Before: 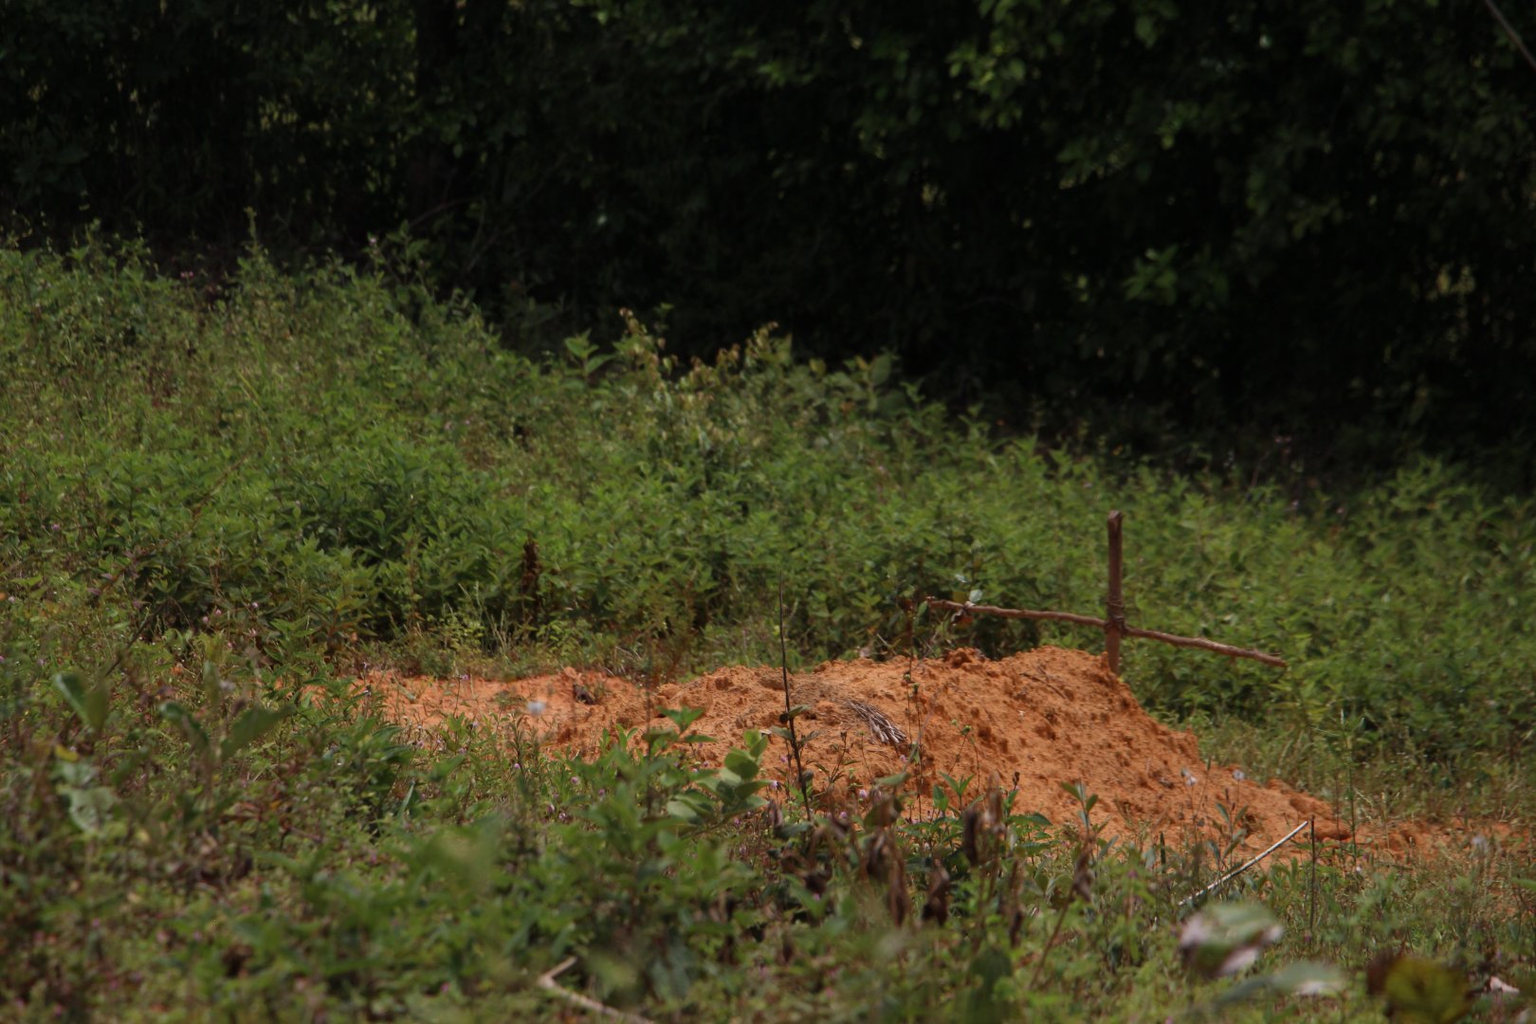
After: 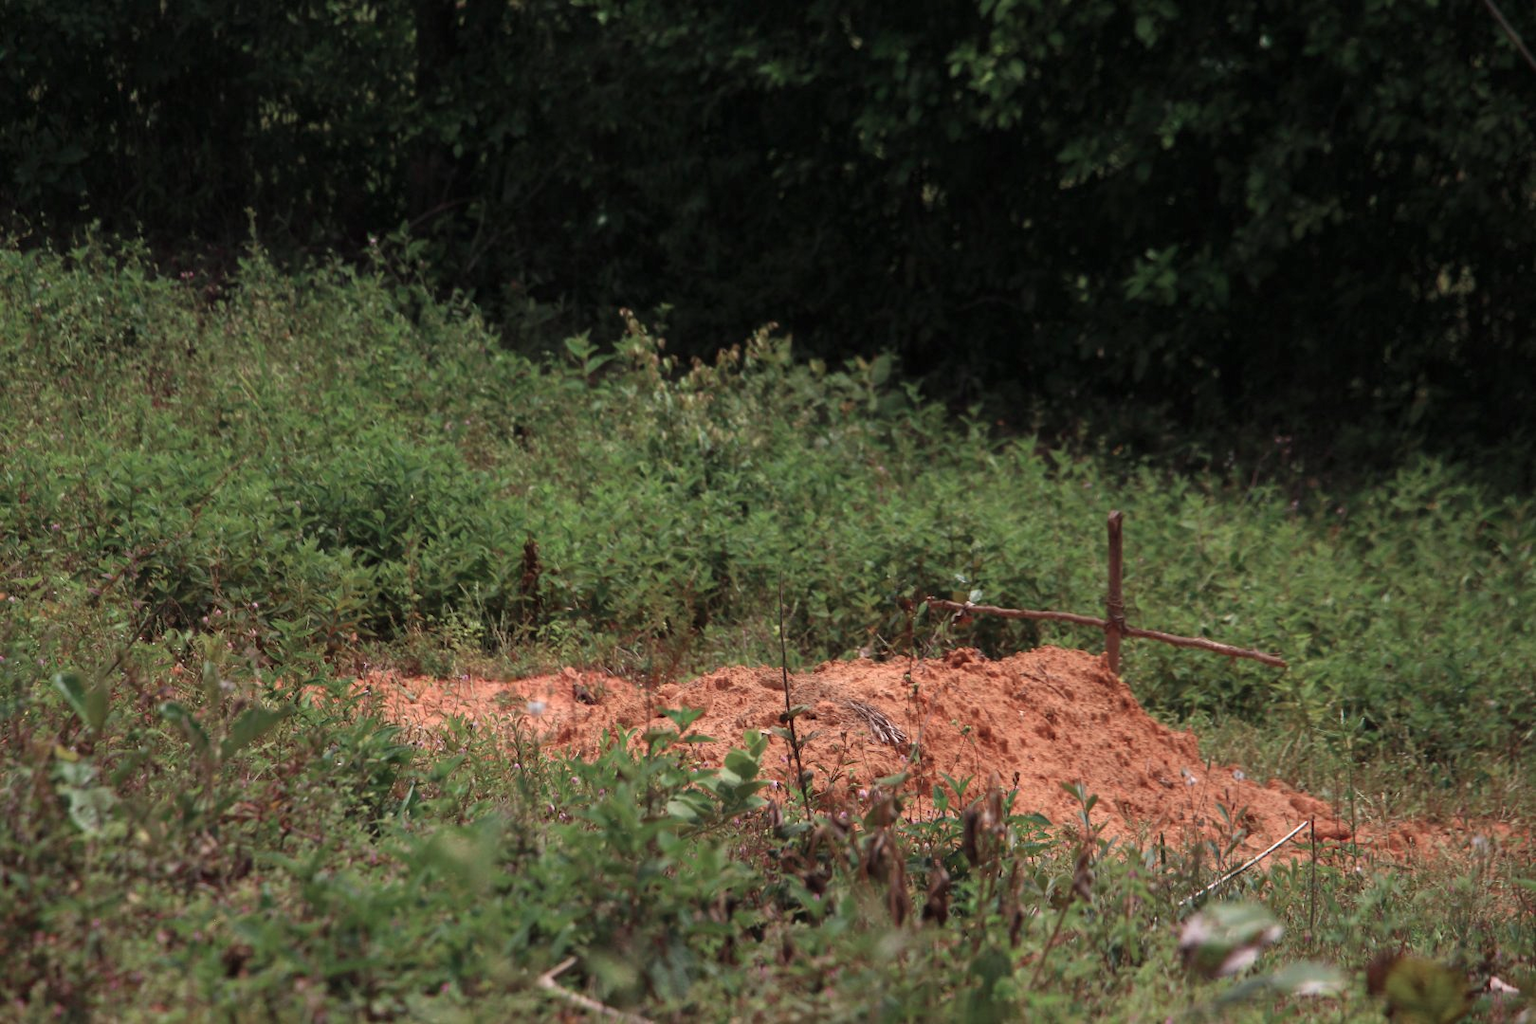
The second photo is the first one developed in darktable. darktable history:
color contrast: blue-yellow contrast 0.7
exposure: exposure 0.574 EV, compensate highlight preservation false
